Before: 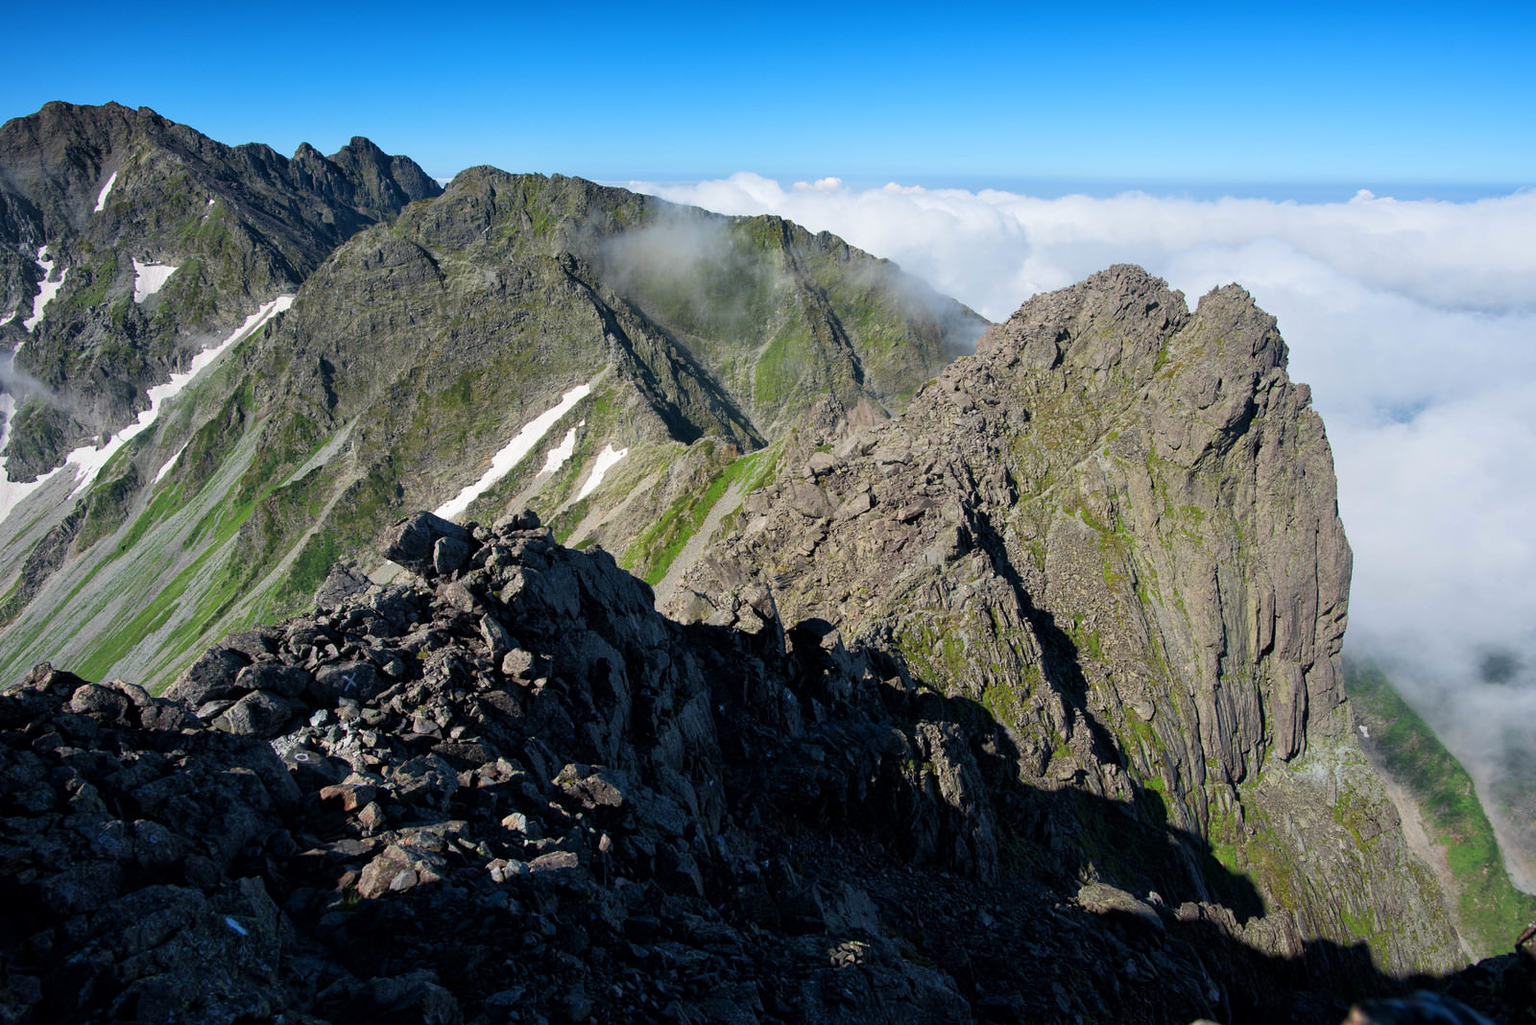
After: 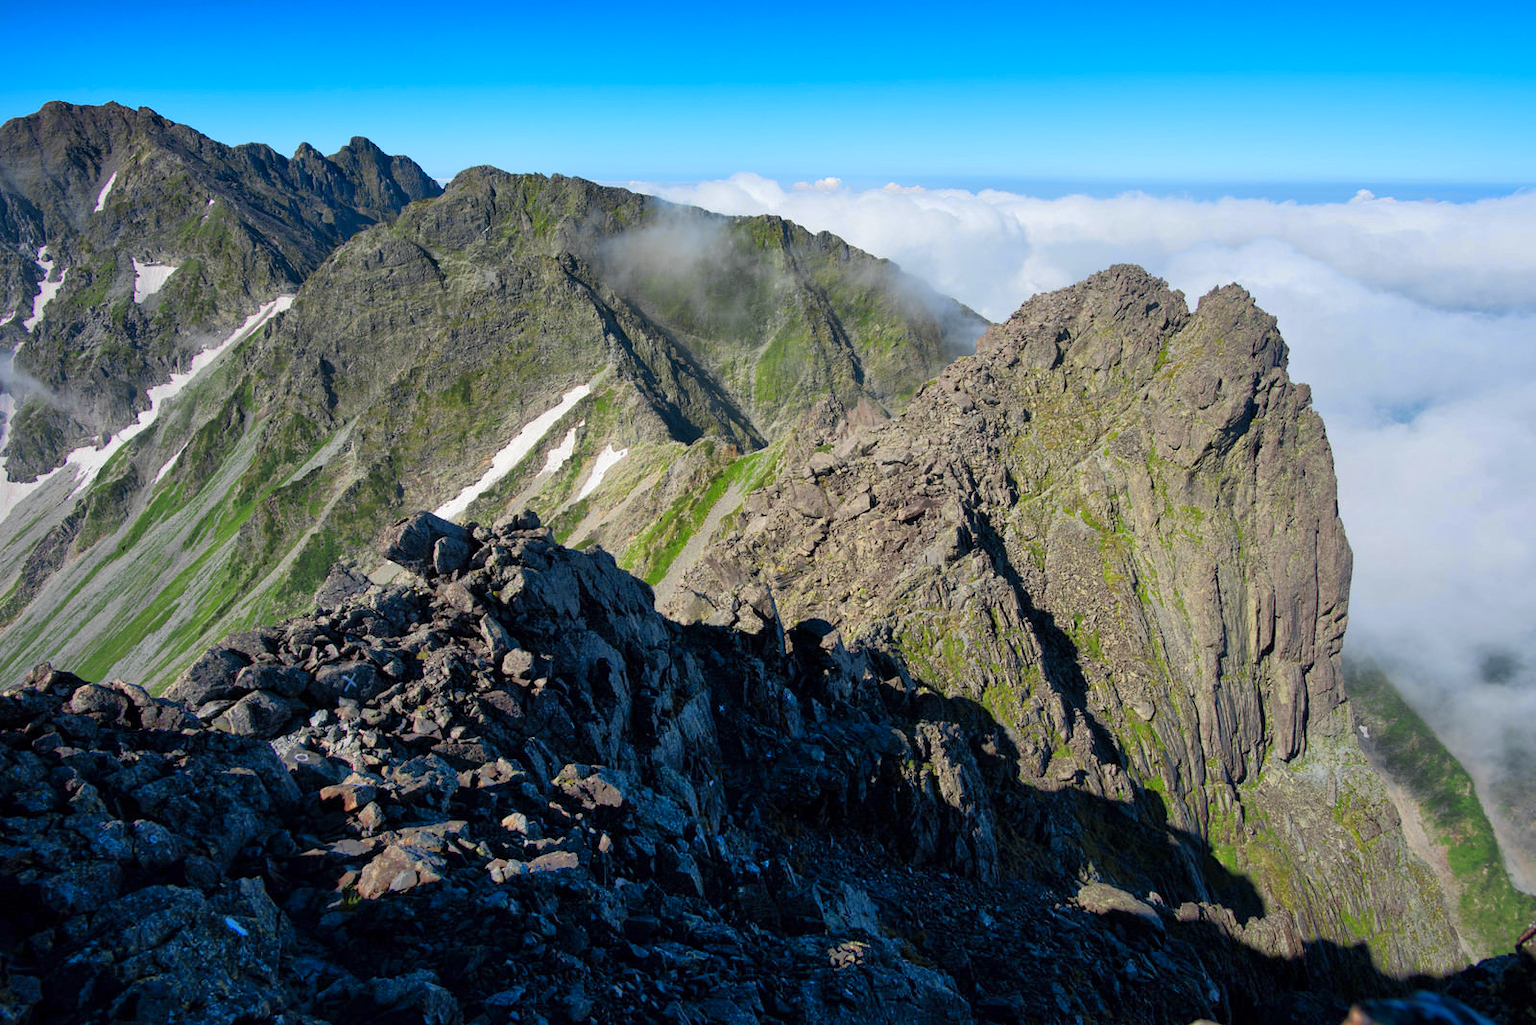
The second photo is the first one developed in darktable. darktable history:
shadows and highlights: on, module defaults
color zones: curves: ch0 [(0.004, 0.305) (0.261, 0.623) (0.389, 0.399) (0.708, 0.571) (0.947, 0.34)]; ch1 [(0.025, 0.645) (0.229, 0.584) (0.326, 0.551) (0.484, 0.262) (0.757, 0.643)]
